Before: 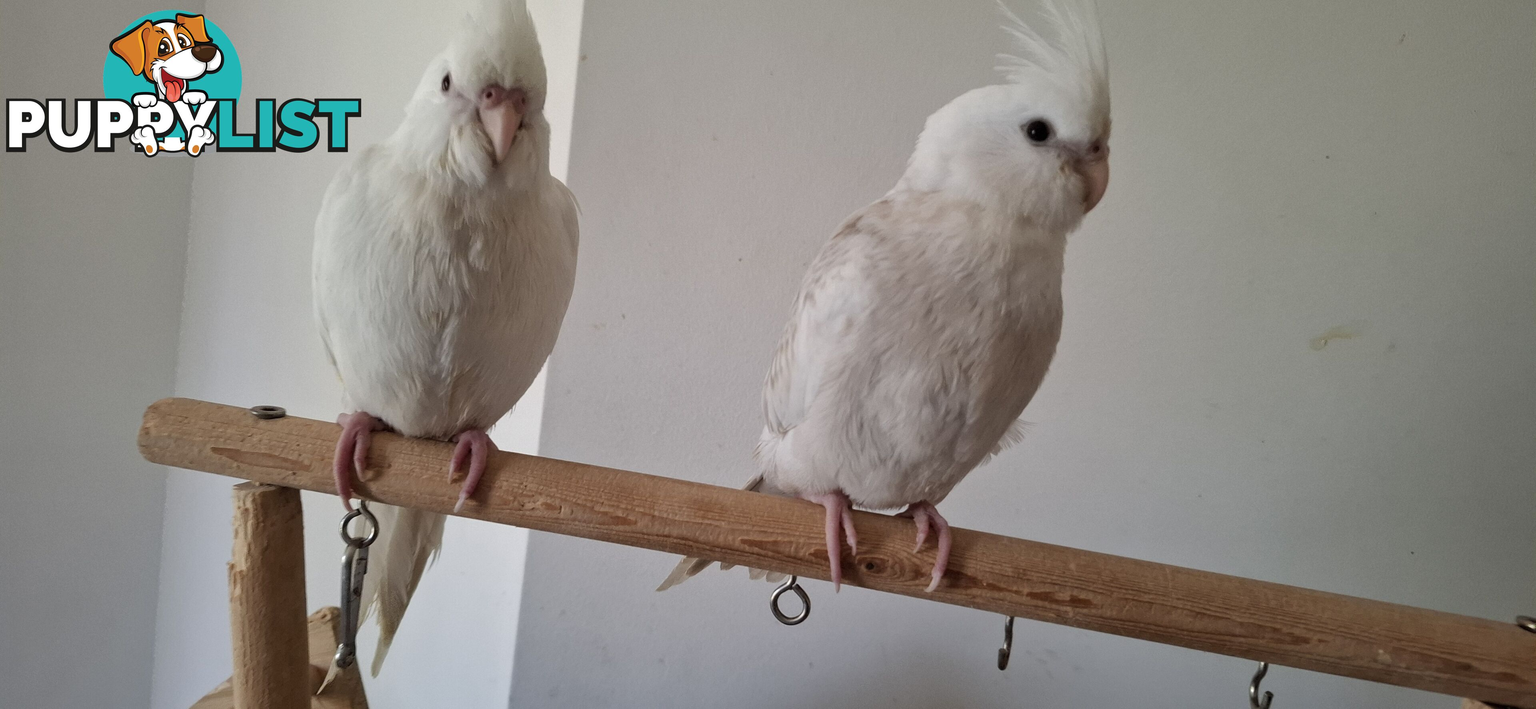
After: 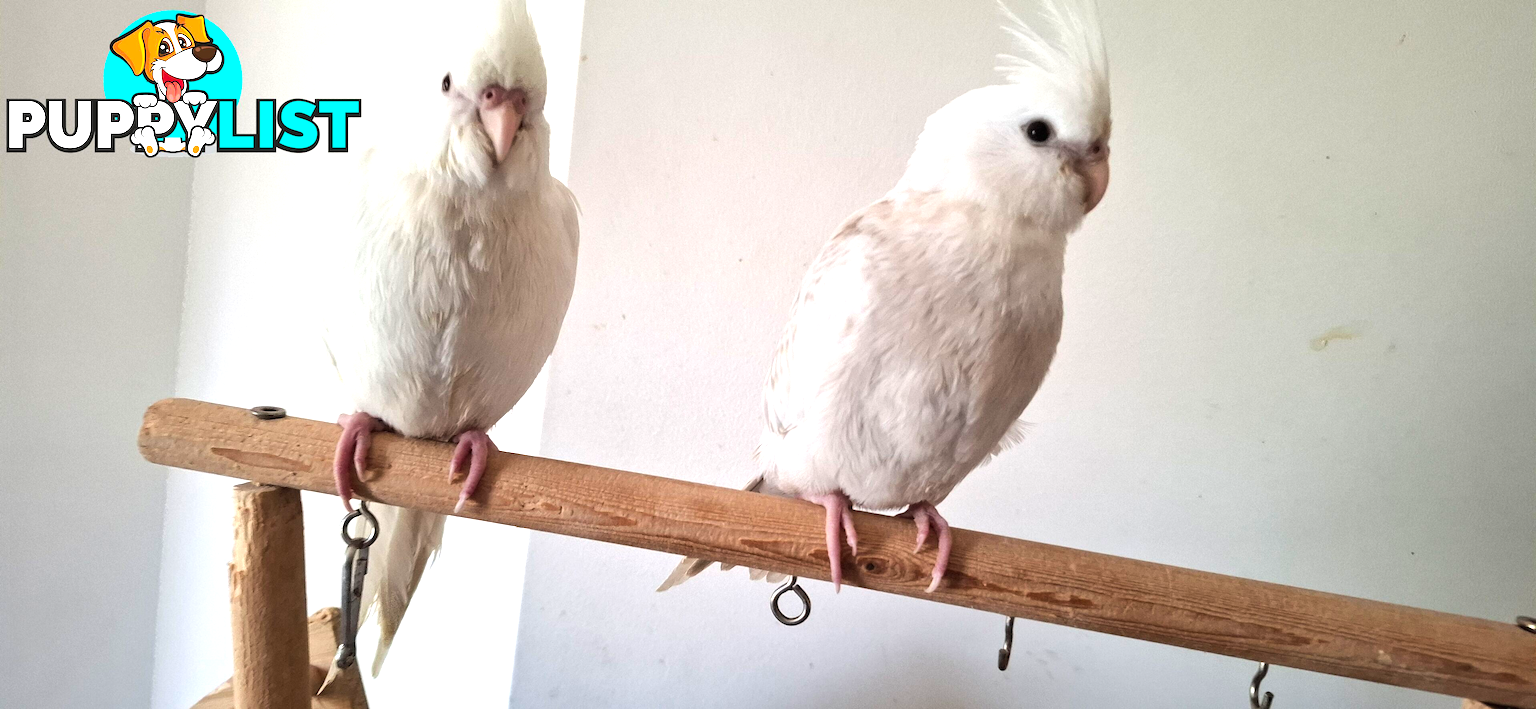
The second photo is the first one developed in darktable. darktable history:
tone equalizer: -8 EV -0.417 EV, -7 EV -0.389 EV, -6 EV -0.333 EV, -5 EV -0.222 EV, -3 EV 0.222 EV, -2 EV 0.333 EV, -1 EV 0.389 EV, +0 EV 0.417 EV, edges refinement/feathering 500, mask exposure compensation -1.57 EV, preserve details no
exposure: black level correction -0.001, exposure 0.9 EV, compensate exposure bias true, compensate highlight preservation false
